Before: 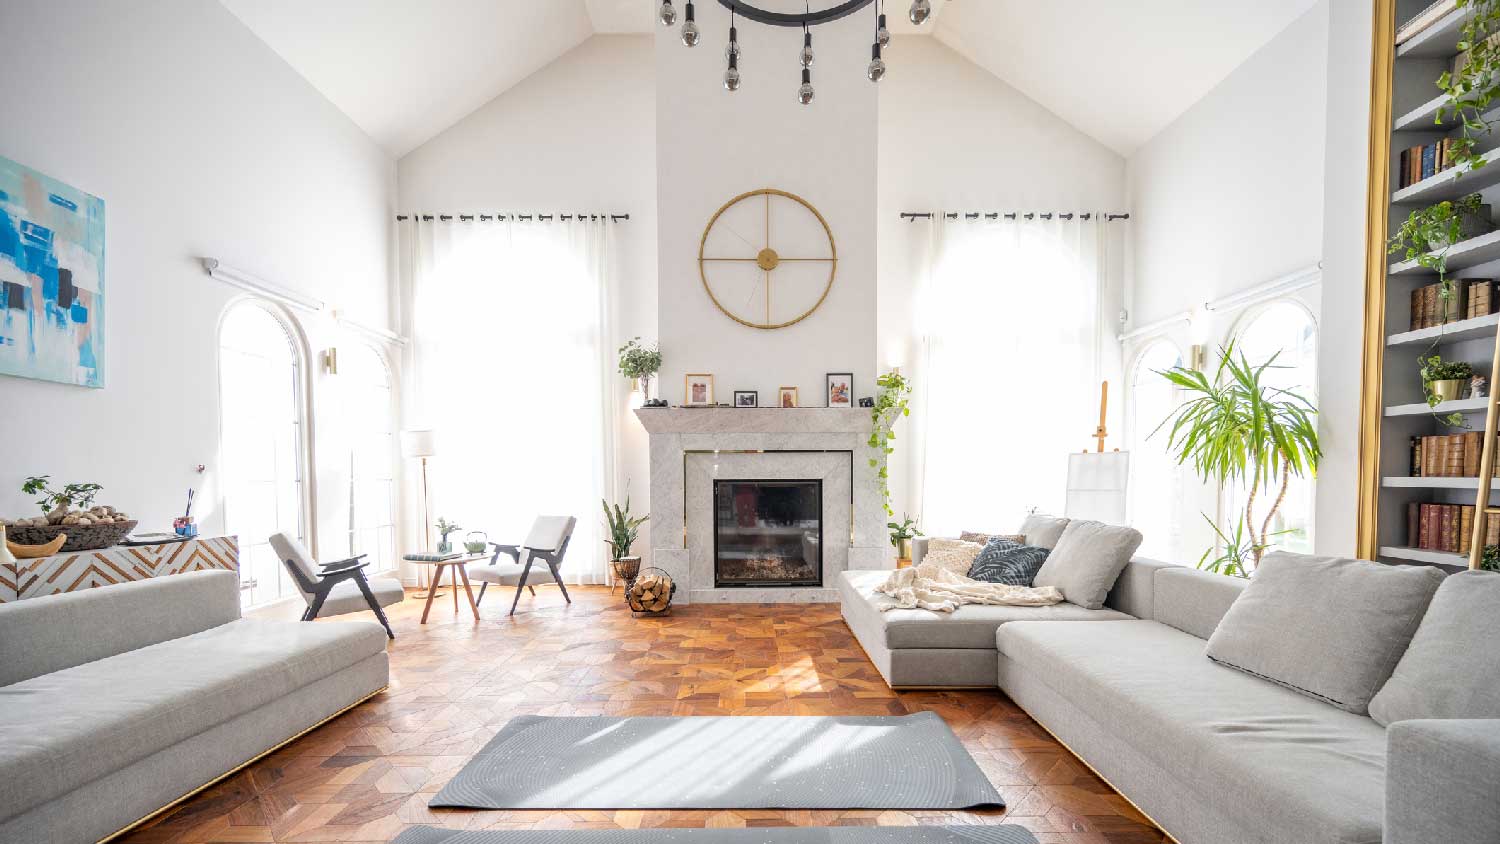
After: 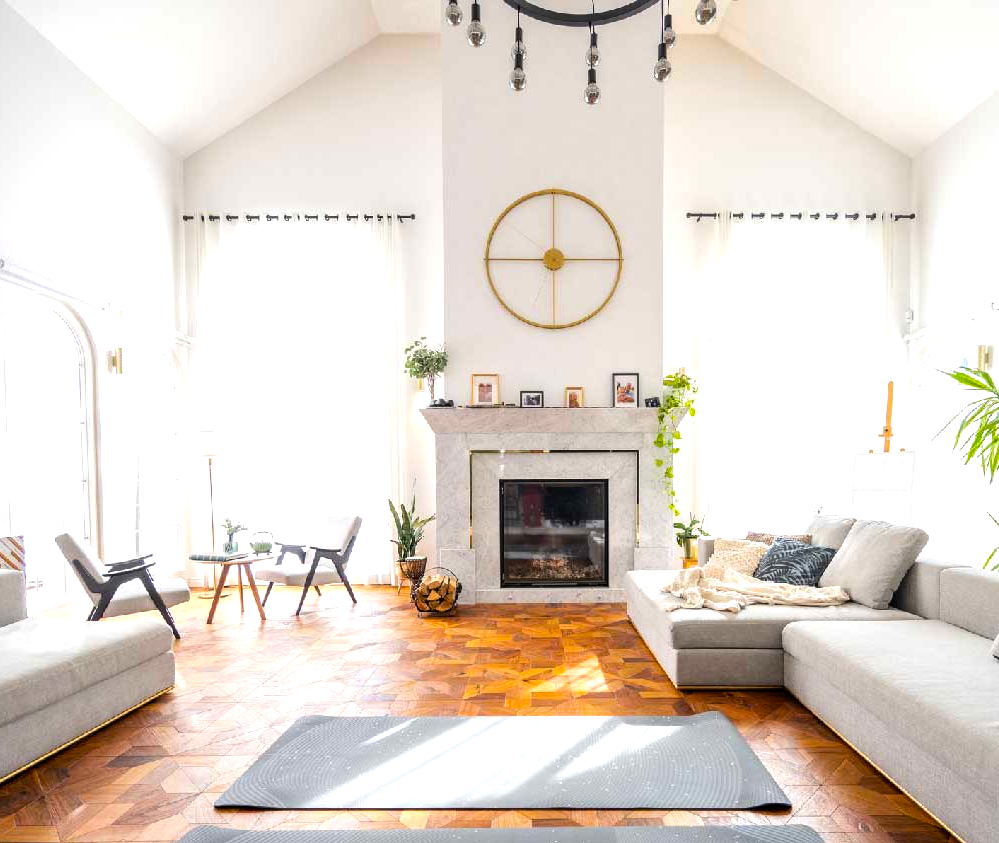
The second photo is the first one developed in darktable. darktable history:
crop and rotate: left 14.292%, right 19.041%
tone equalizer: -8 EV -0.417 EV, -7 EV -0.389 EV, -6 EV -0.333 EV, -5 EV -0.222 EV, -3 EV 0.222 EV, -2 EV 0.333 EV, -1 EV 0.389 EV, +0 EV 0.417 EV, edges refinement/feathering 500, mask exposure compensation -1.57 EV, preserve details no
color balance rgb: perceptual saturation grading › global saturation 34.05%, global vibrance 5.56%
